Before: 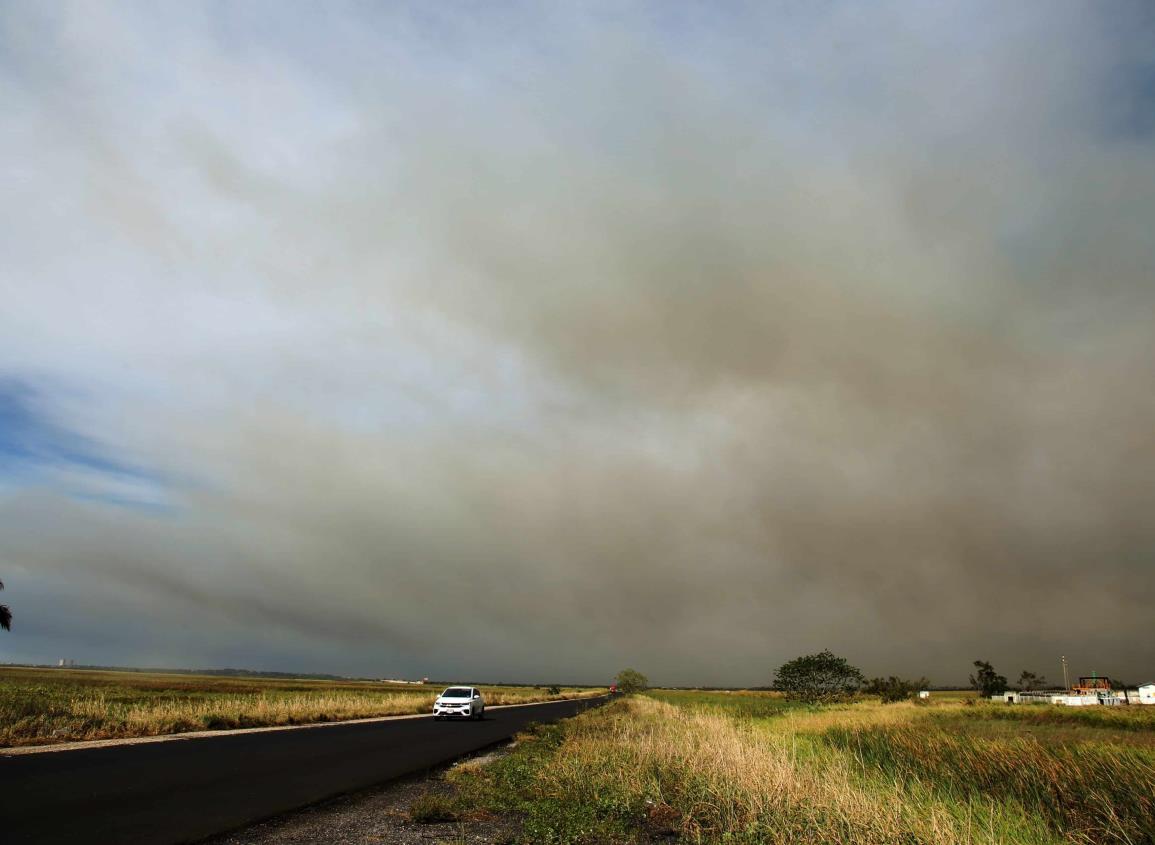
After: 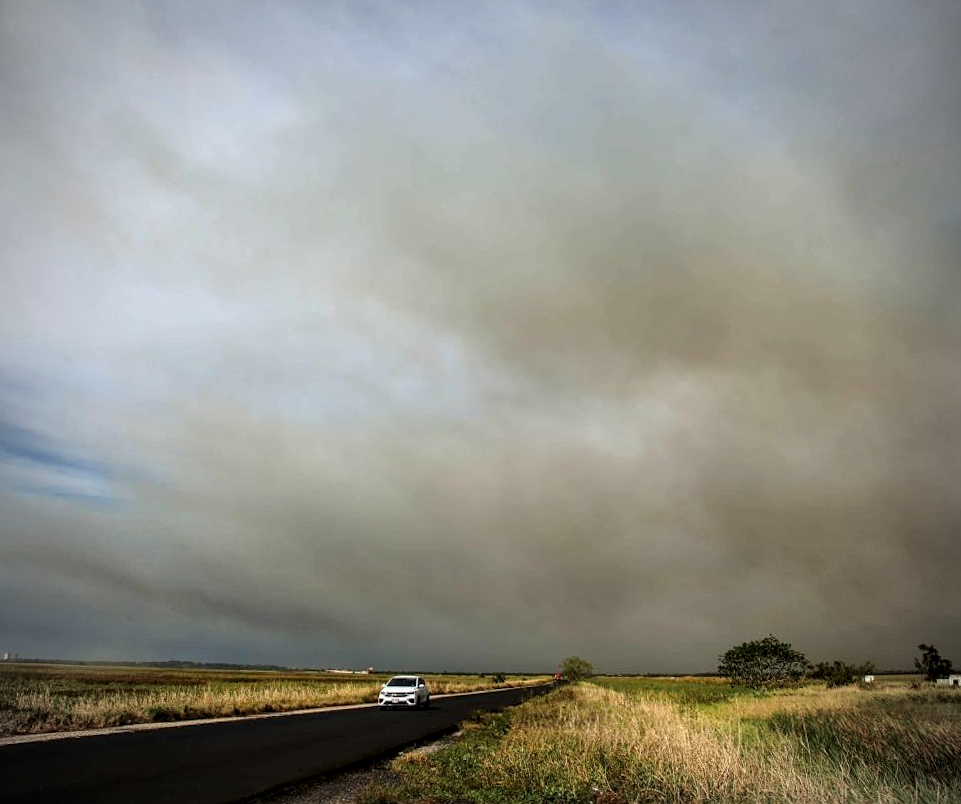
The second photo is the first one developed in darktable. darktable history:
local contrast: detail 130%
vignetting: on, module defaults
crop and rotate: angle 0.637°, left 4.416%, top 0.721%, right 11.074%, bottom 2.579%
sharpen: amount 0.207
